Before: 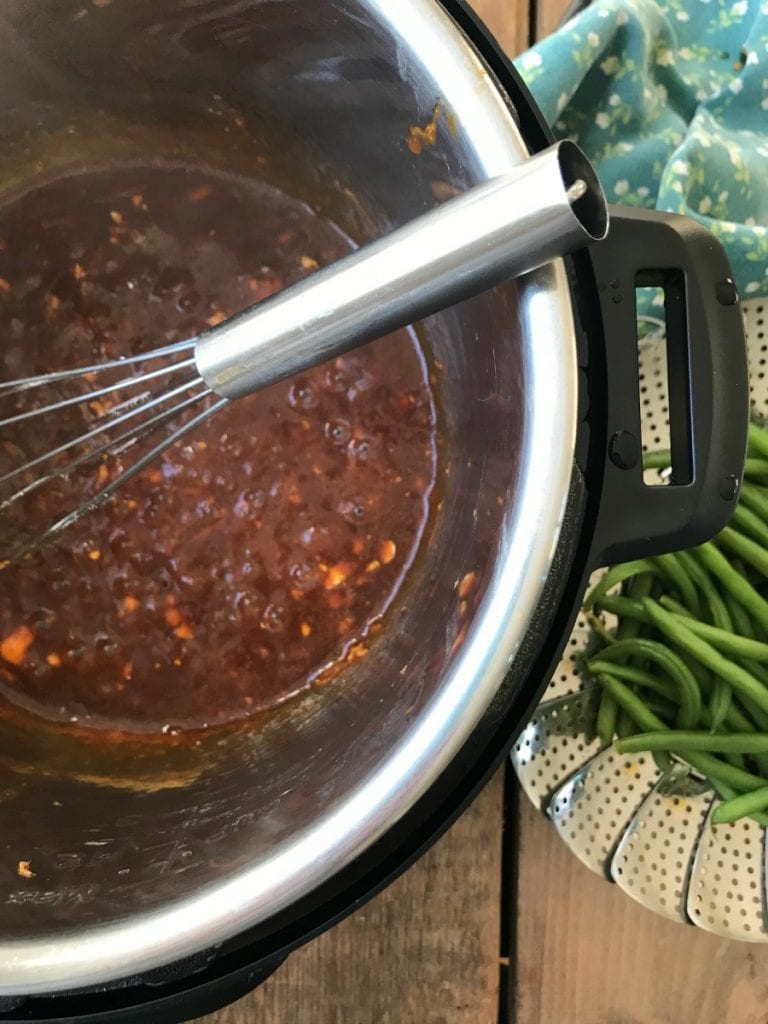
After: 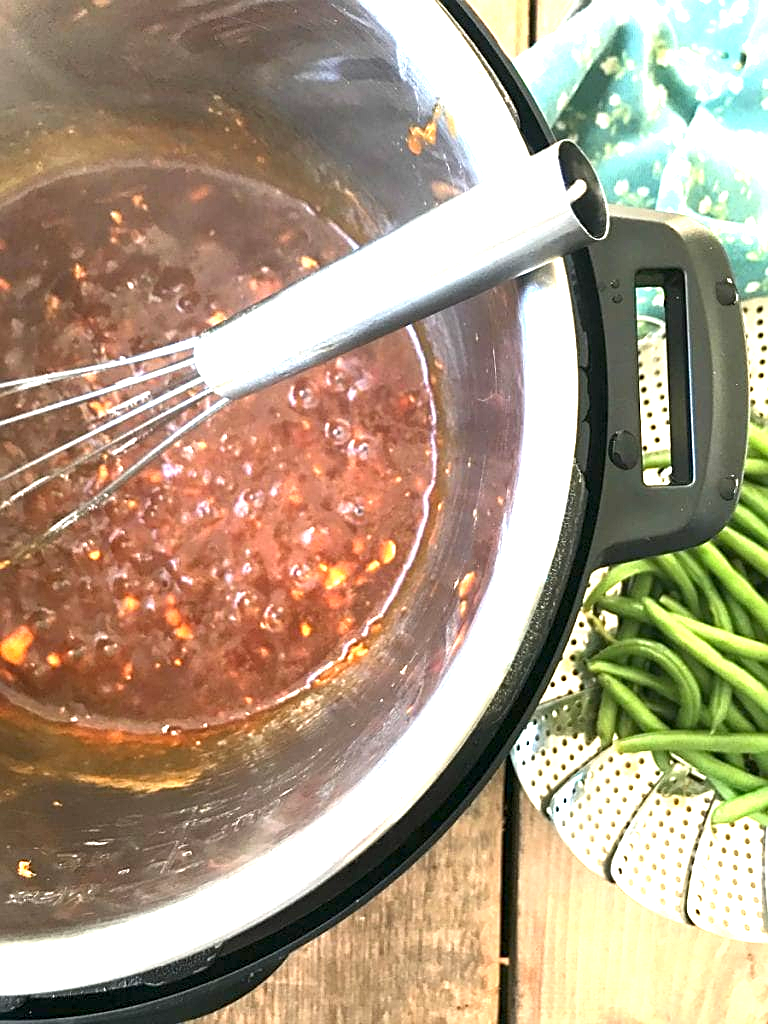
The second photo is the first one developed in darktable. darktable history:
exposure: exposure 2 EV, compensate highlight preservation false
sharpen: on, module defaults
